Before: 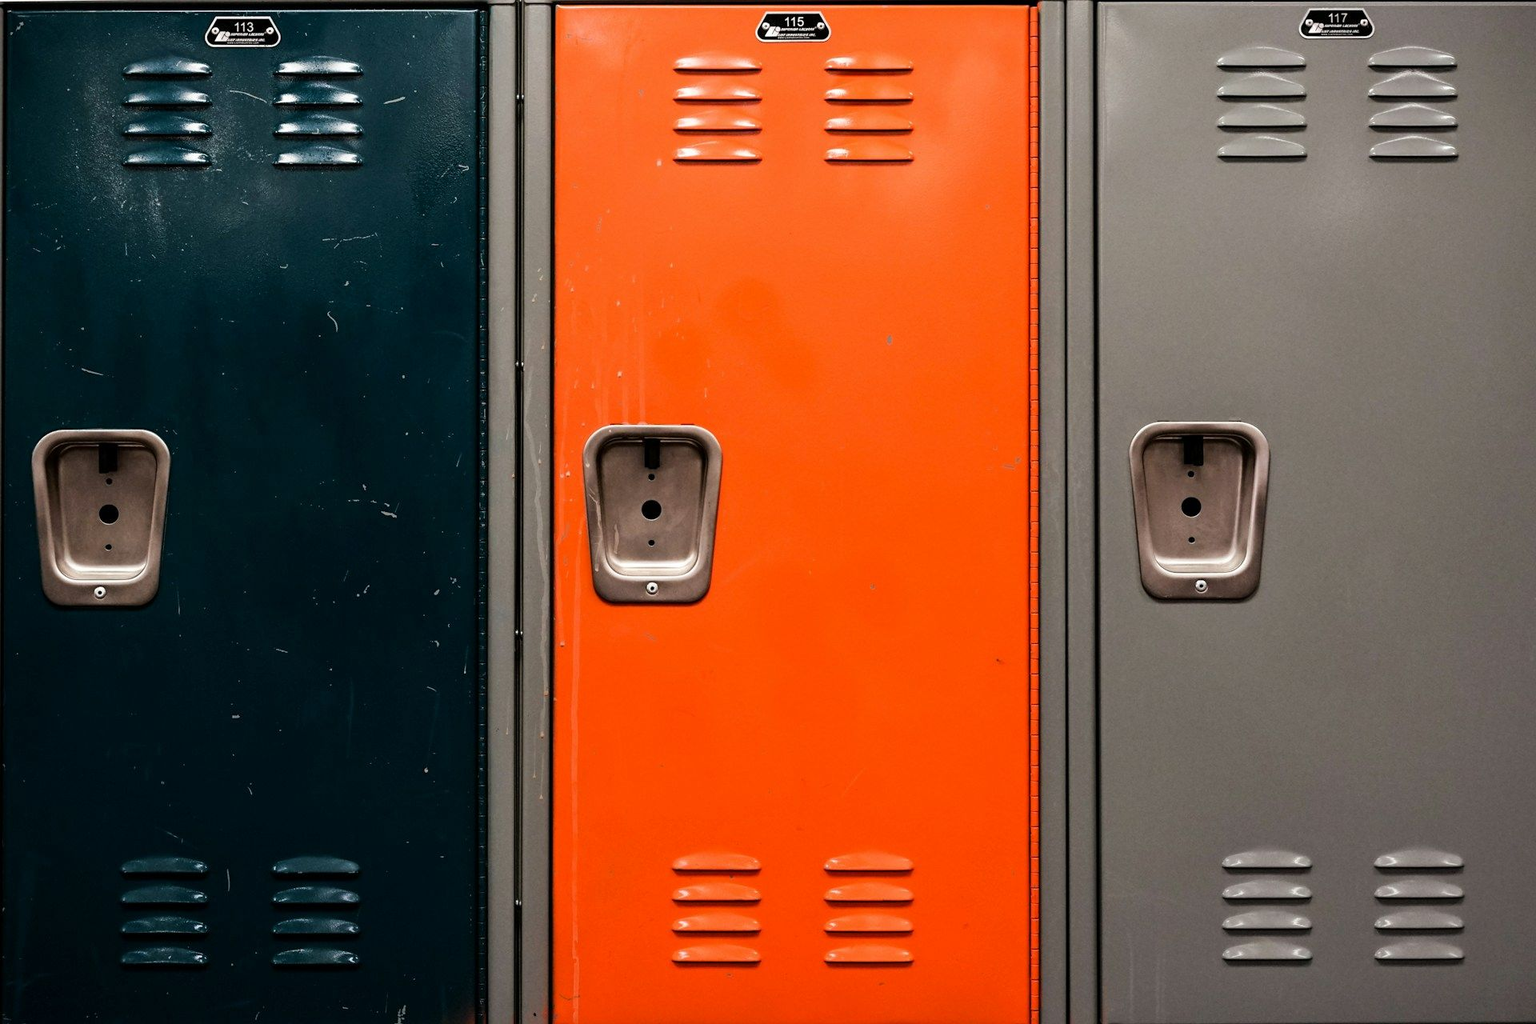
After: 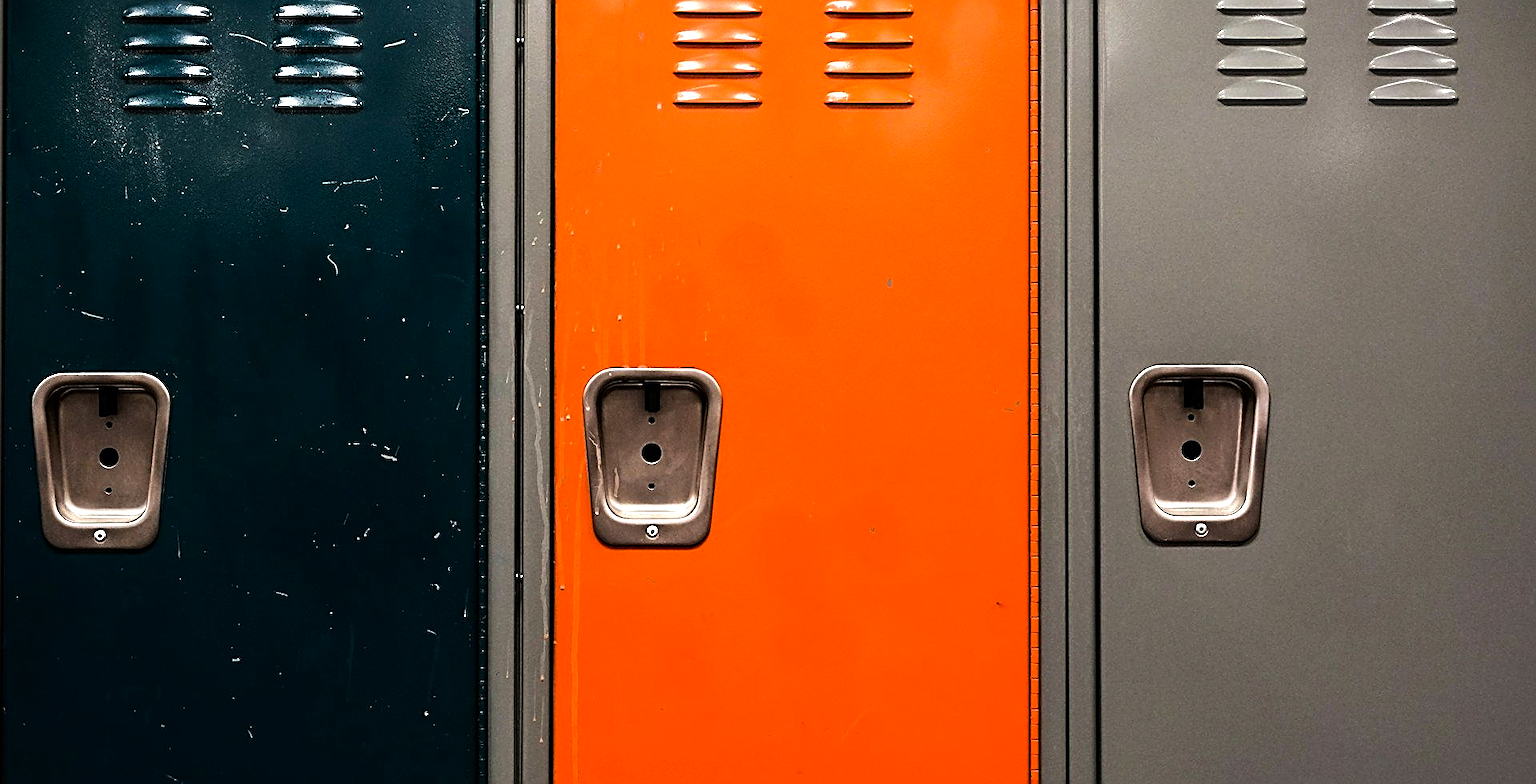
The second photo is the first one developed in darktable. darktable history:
color balance rgb: linear chroma grading › global chroma 15.284%, perceptual saturation grading › global saturation 0.389%, perceptual brilliance grading › global brilliance 15.07%, perceptual brilliance grading › shadows -35.333%
sharpen: amount 0.893
crop: top 5.593%, bottom 17.812%
